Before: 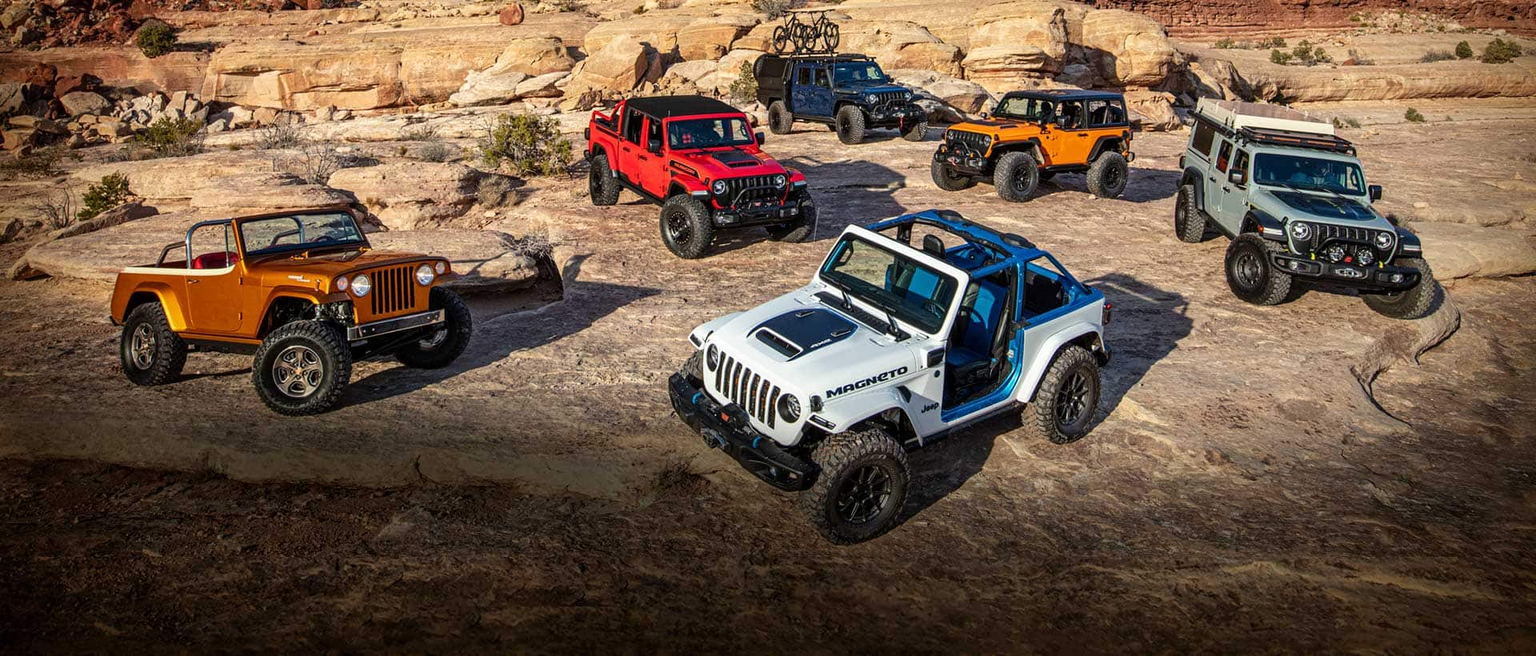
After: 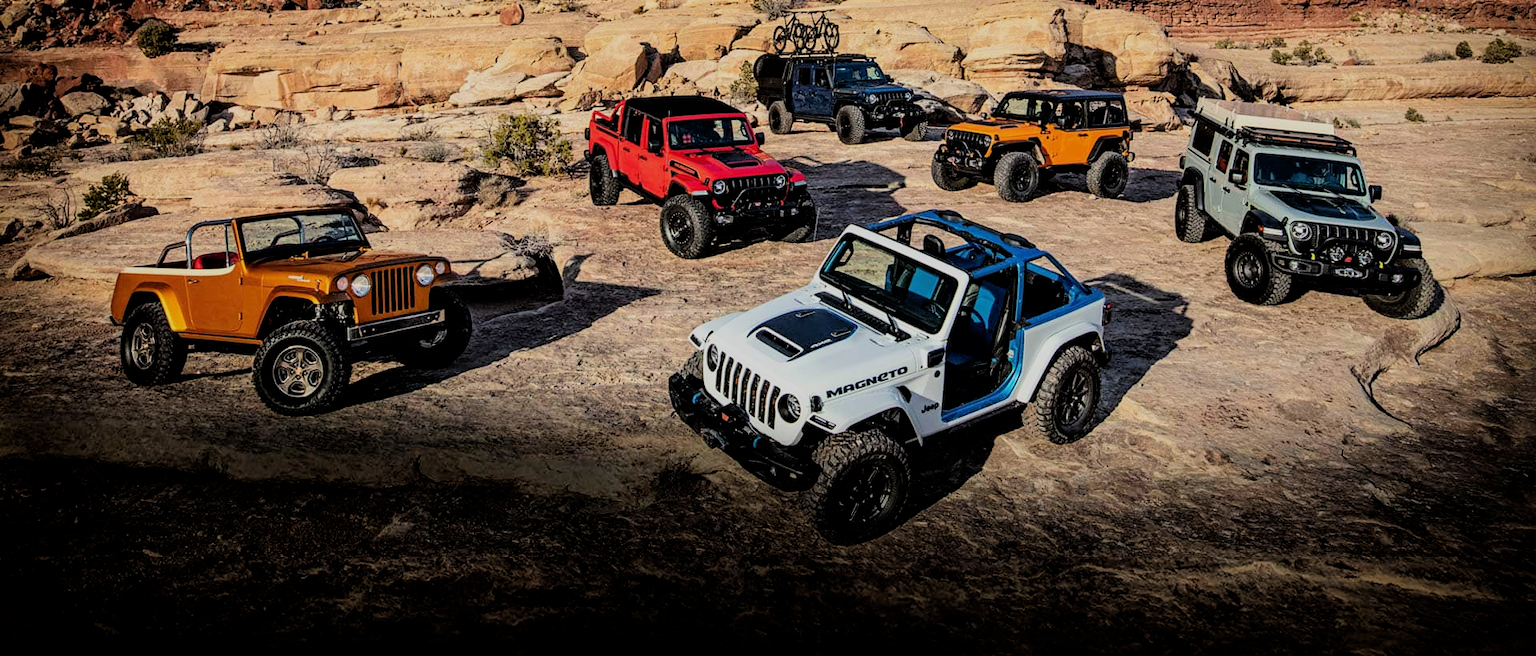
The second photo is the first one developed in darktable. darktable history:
filmic rgb: black relative exposure -4.15 EV, white relative exposure 5.1 EV, hardness 2.12, contrast 1.178, color science v6 (2022)
